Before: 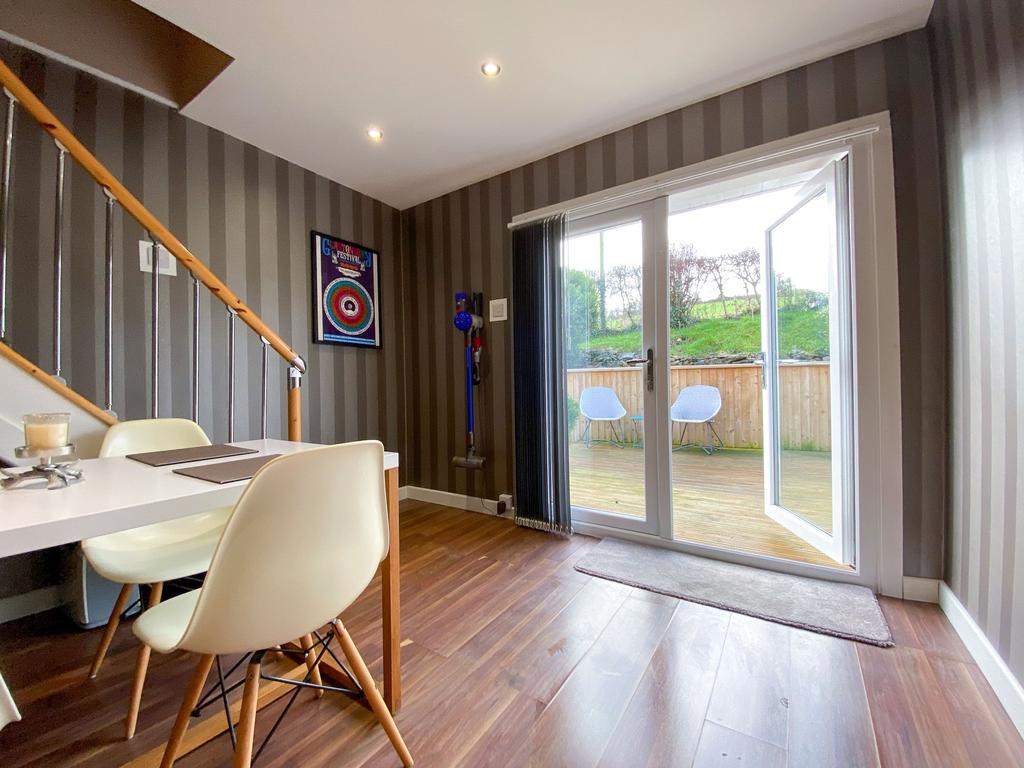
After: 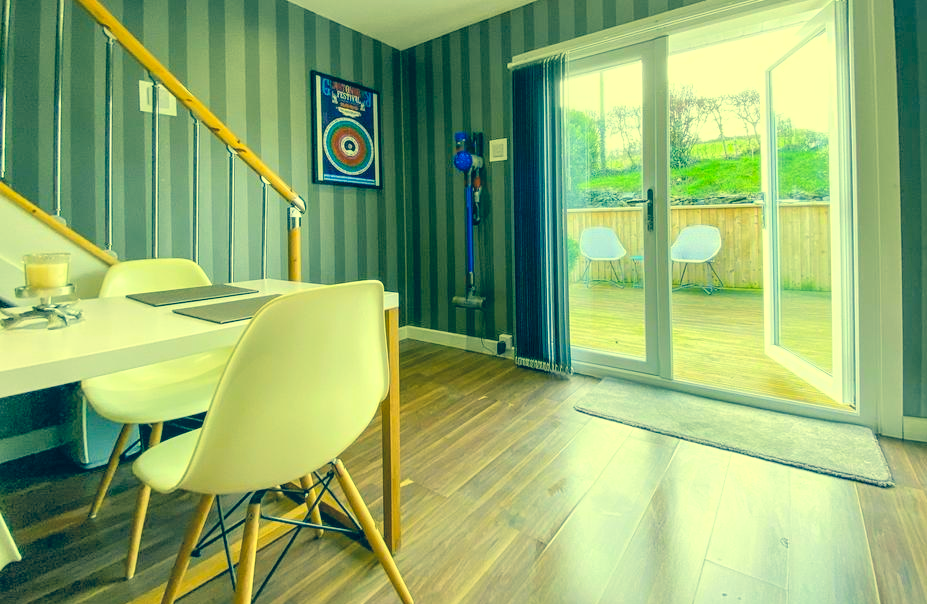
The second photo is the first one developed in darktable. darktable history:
crop: top 20.916%, right 9.437%, bottom 0.316%
contrast brightness saturation: contrast 0.1, brightness 0.3, saturation 0.14
color correction: highlights a* -15.58, highlights b* 40, shadows a* -40, shadows b* -26.18
local contrast: on, module defaults
